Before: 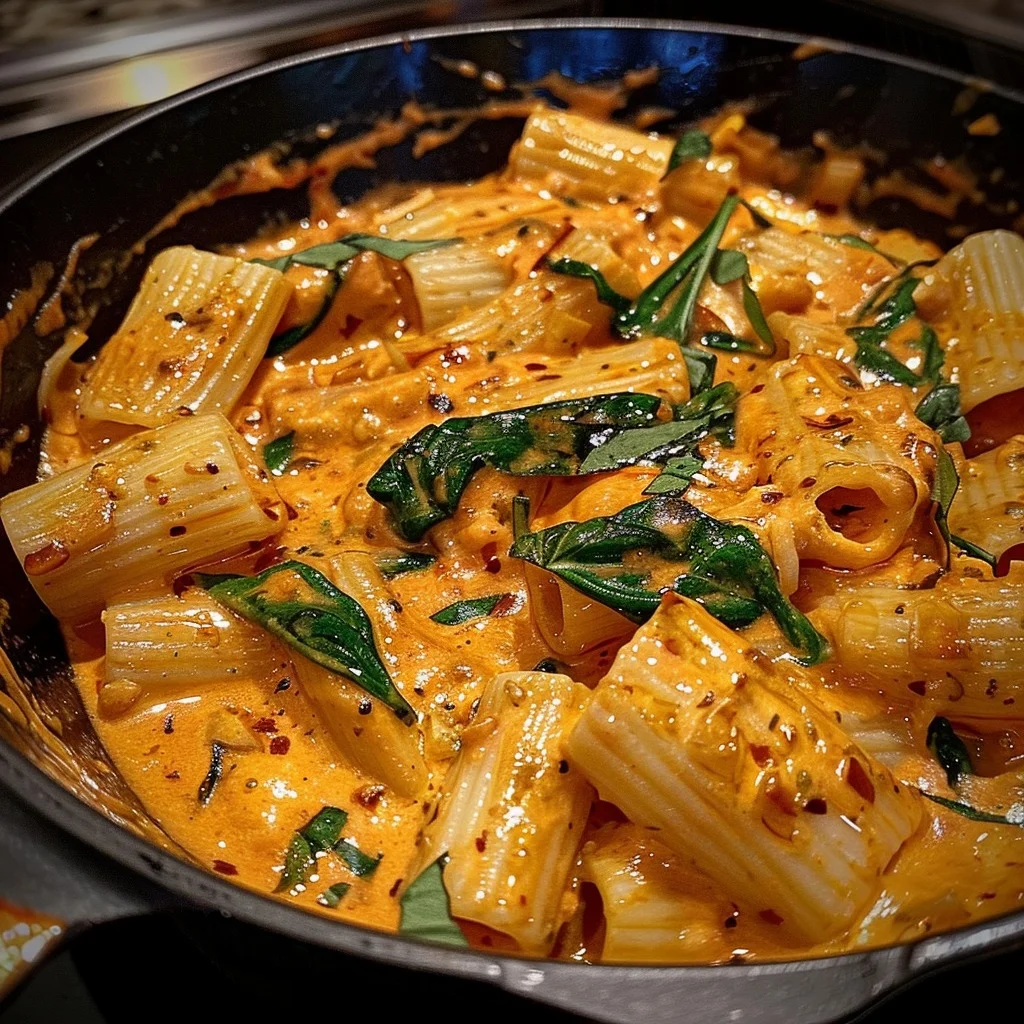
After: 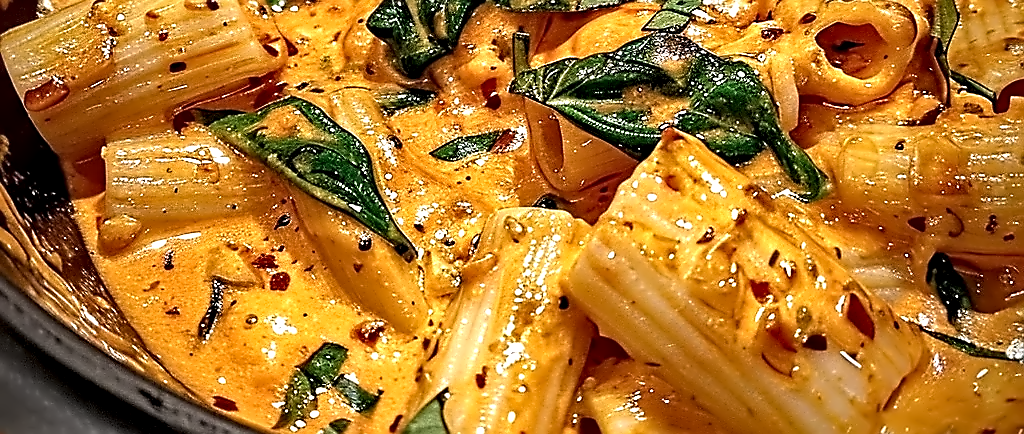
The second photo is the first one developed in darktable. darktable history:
crop: top 45.374%, bottom 12.153%
exposure: black level correction 0.001, exposure 0.499 EV, compensate highlight preservation false
sharpen: on, module defaults
contrast equalizer: octaves 7, y [[0.5, 0.542, 0.583, 0.625, 0.667, 0.708], [0.5 ×6], [0.5 ×6], [0, 0.033, 0.067, 0.1, 0.133, 0.167], [0, 0.05, 0.1, 0.15, 0.2, 0.25]]
